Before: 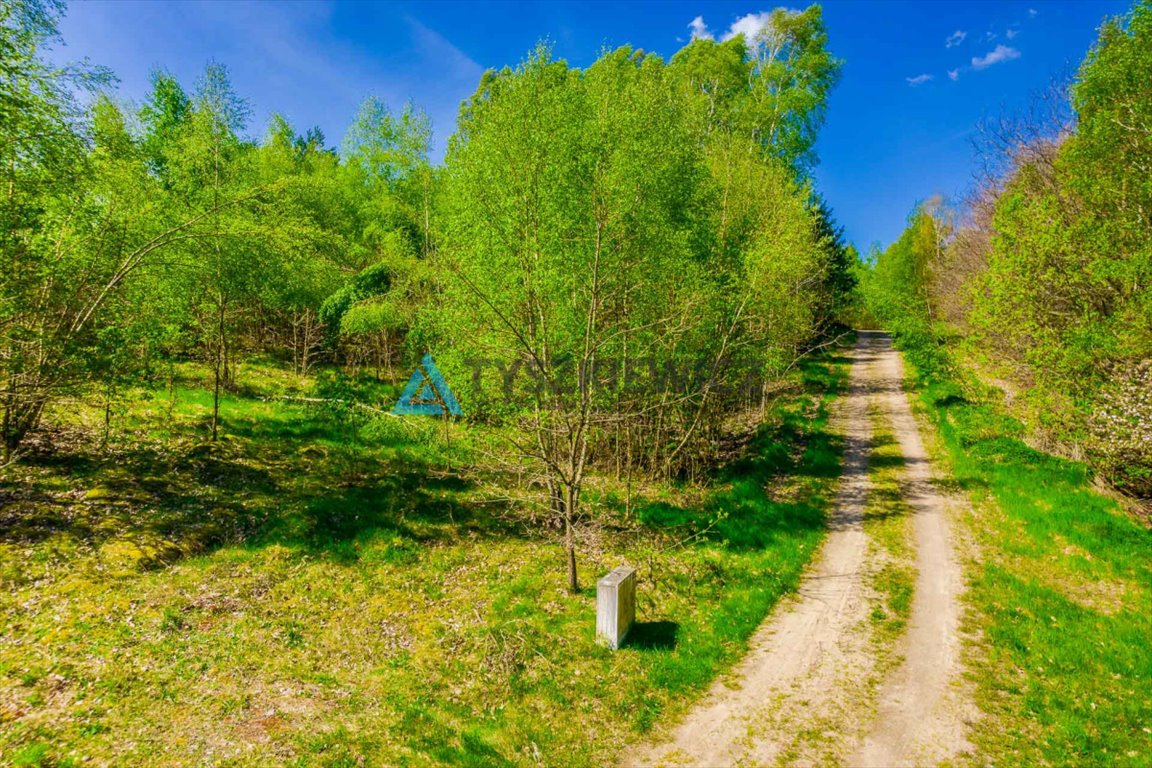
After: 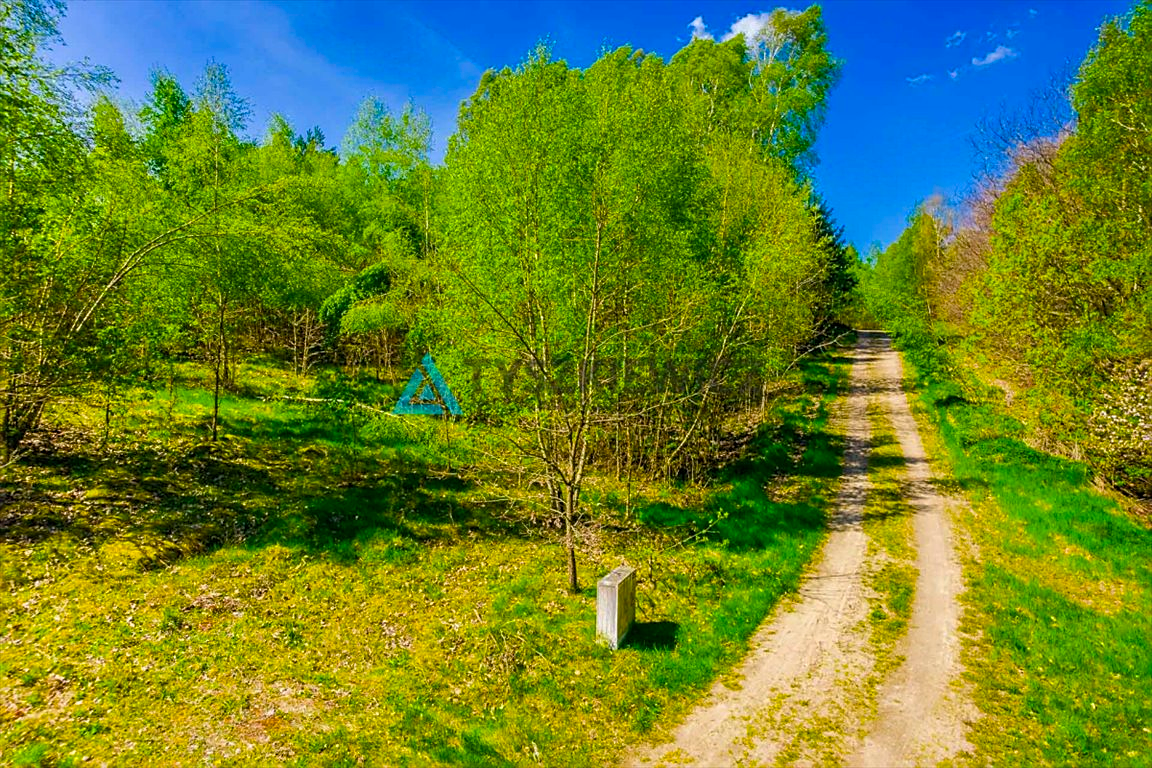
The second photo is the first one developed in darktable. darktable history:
color balance rgb: perceptual saturation grading › global saturation 30.431%
sharpen: on, module defaults
